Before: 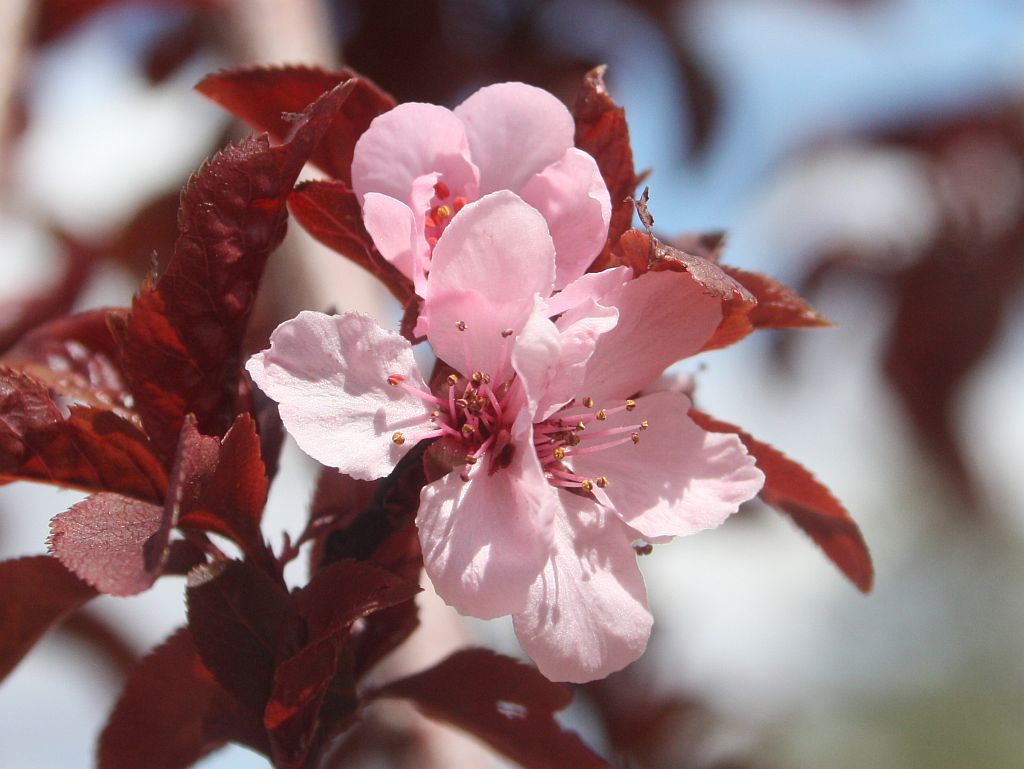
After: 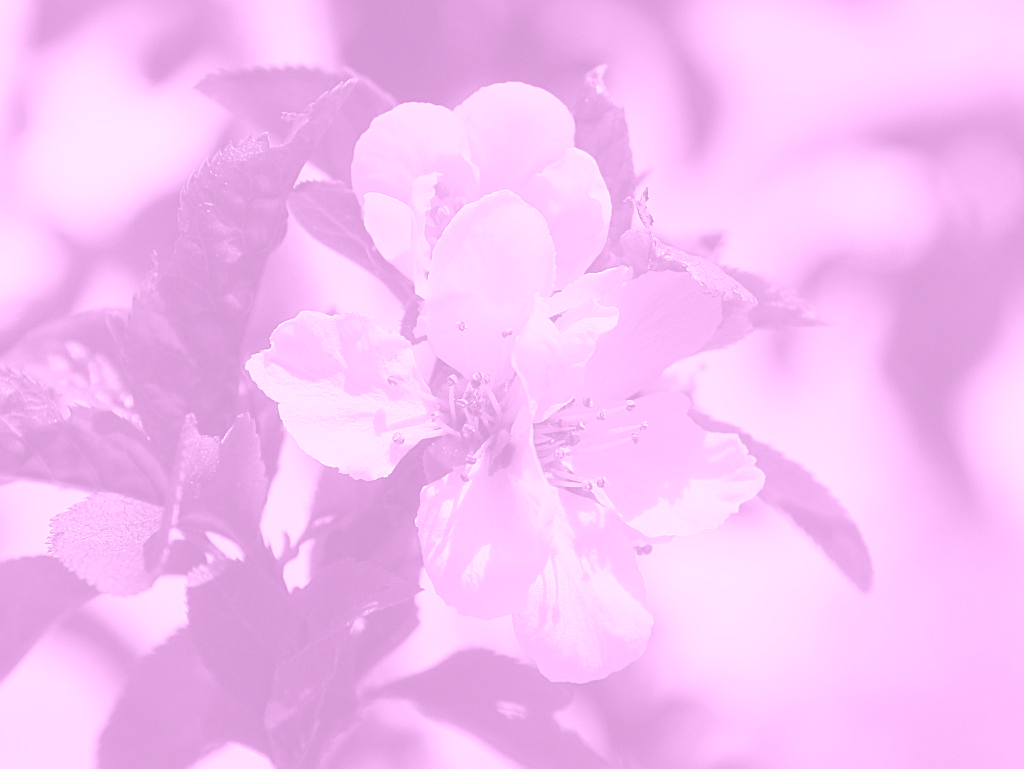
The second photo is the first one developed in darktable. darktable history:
colorize: hue 331.2°, saturation 75%, source mix 30.28%, lightness 70.52%, version 1
sharpen: on, module defaults
levels: levels [0, 0.476, 0.951]
